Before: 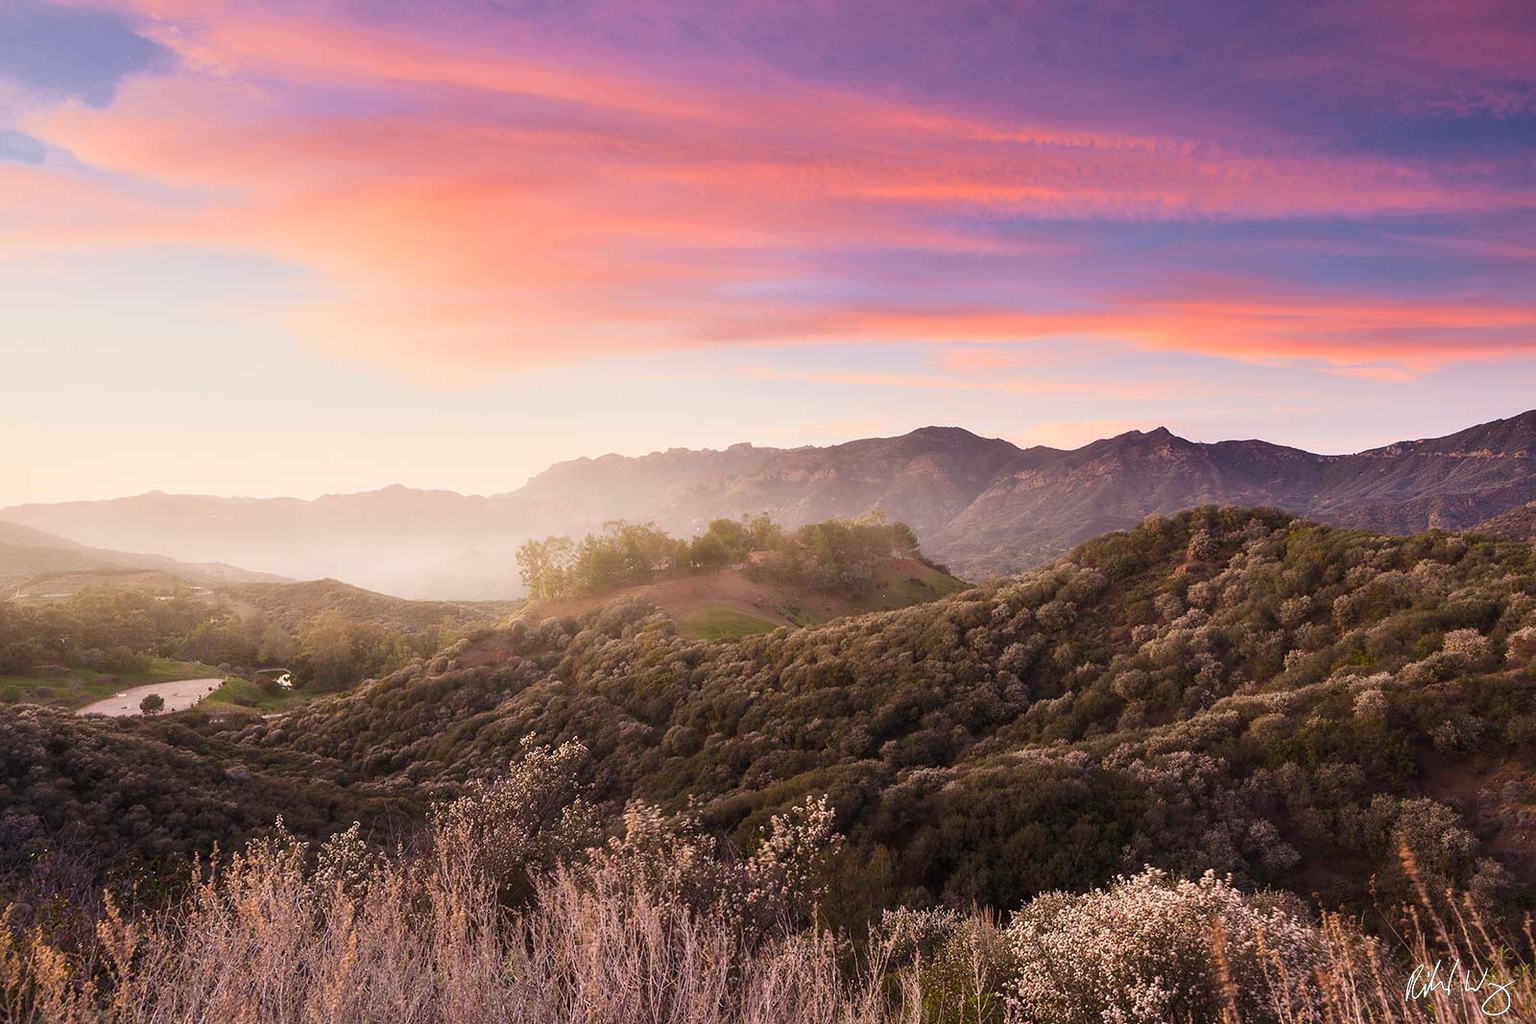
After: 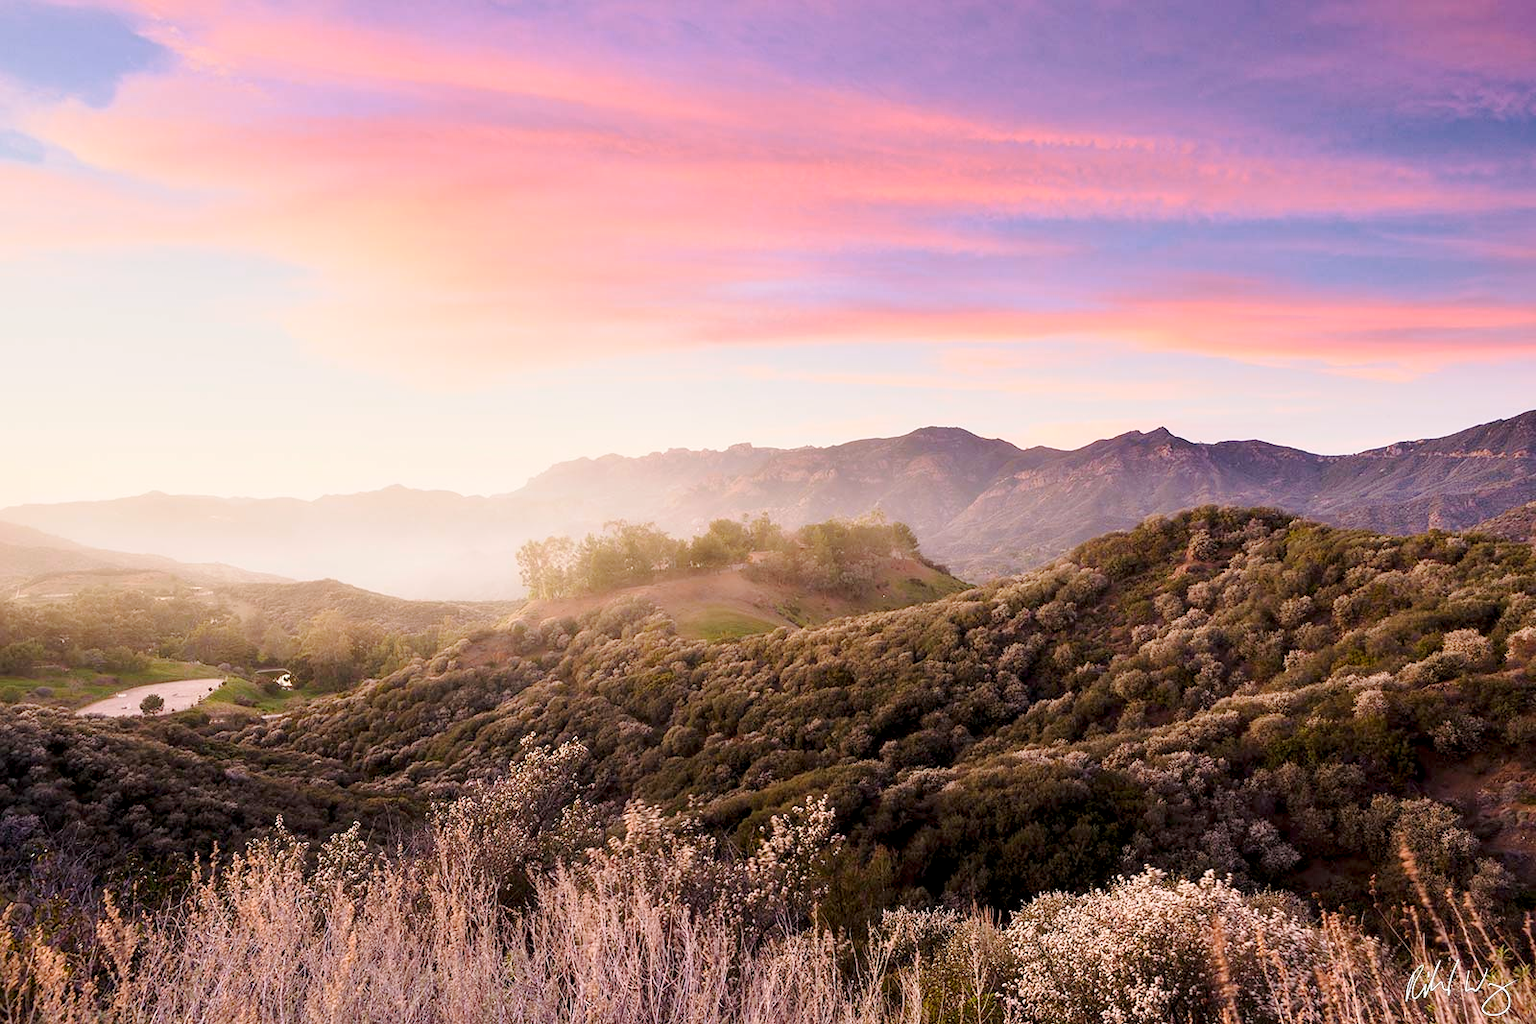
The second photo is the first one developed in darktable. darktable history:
tone curve: curves: ch0 [(0, 0) (0.003, 0.004) (0.011, 0.014) (0.025, 0.032) (0.044, 0.057) (0.069, 0.089) (0.1, 0.128) (0.136, 0.174) (0.177, 0.227) (0.224, 0.287) (0.277, 0.354) (0.335, 0.427) (0.399, 0.507) (0.468, 0.582) (0.543, 0.653) (0.623, 0.726) (0.709, 0.799) (0.801, 0.876) (0.898, 0.937) (1, 1)], preserve colors none
color look up table: target L [63.57, 44.64, 33.01, 100, 80.63, 72.18, 63.26, 57.58, 52.74, 42.89, 37.04, 26.14, 70.95, 58.83, 50.49, 49.39, 36.06, 24.56, 23.44, 6.72, 63.36, 47.93, 42.85, 26.97, 0 ×25], target a [-21.03, -33.5, -9.856, -0.001, 0.228, 7.3, 23.14, 20.84, 38.77, -0.298, 48.12, 14.33, -0.335, -0.337, 8.492, 47.72, 7.591, 25.12, 14.2, -0.001, -30.76, -22.08, -2.626, -0.412, 0 ×25], target b [54.29, 30.59, 24.91, 0.013, 1.237, 71.01, 60.18, 15.71, 47.59, 0.891, 20.97, 15.27, -0.908, -0.993, -28.13, -18.05, -46.19, -21.41, -50.02, 0.006, -1.126, -28.87, -25.1, -0.946, 0 ×25], num patches 24
